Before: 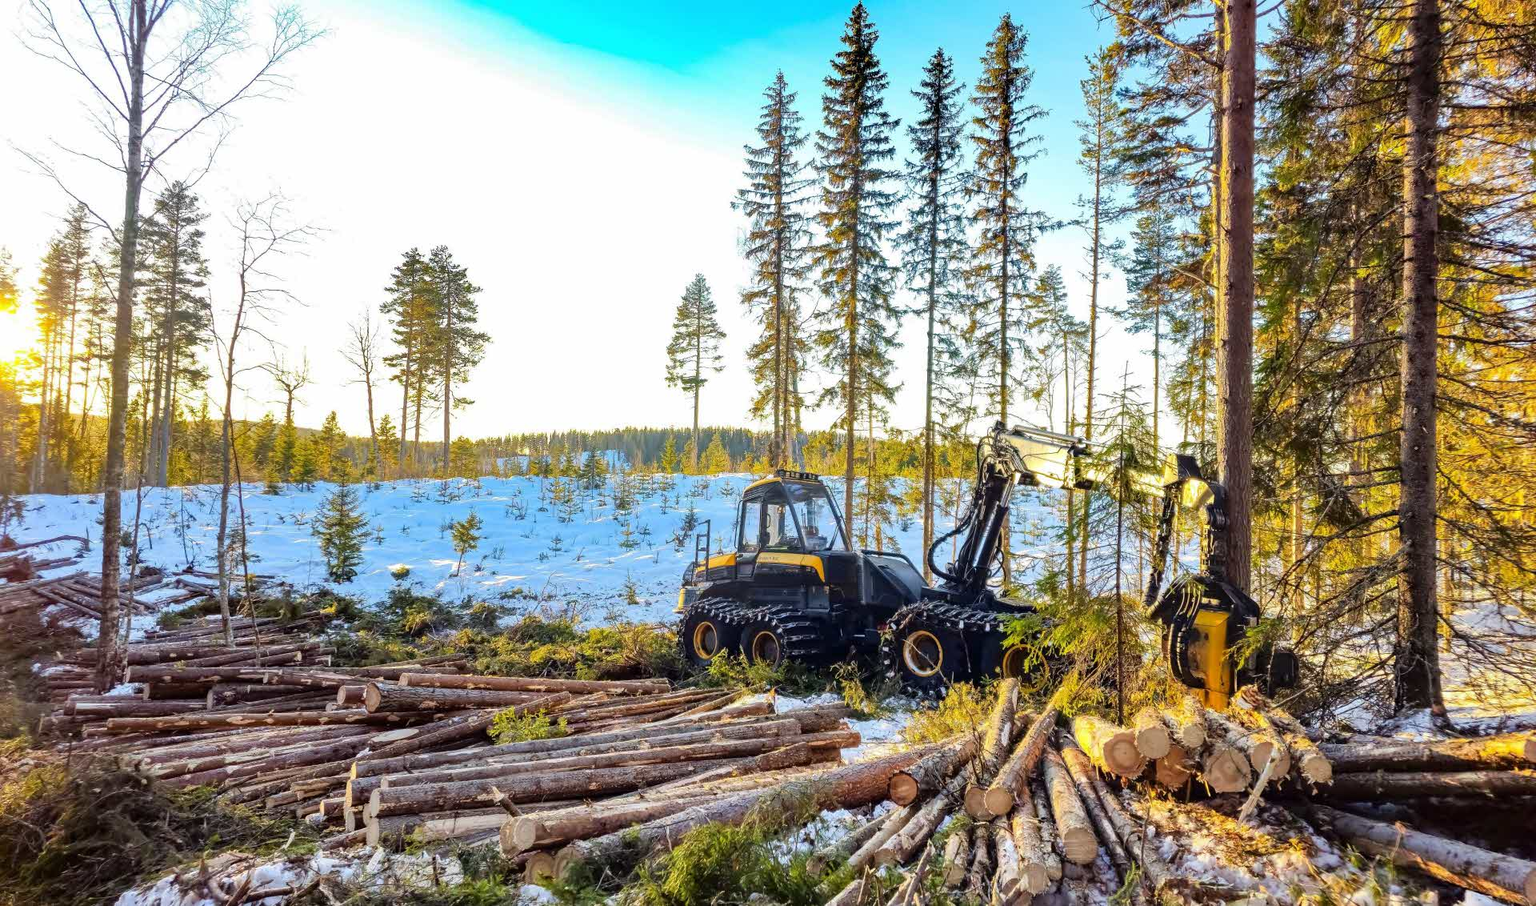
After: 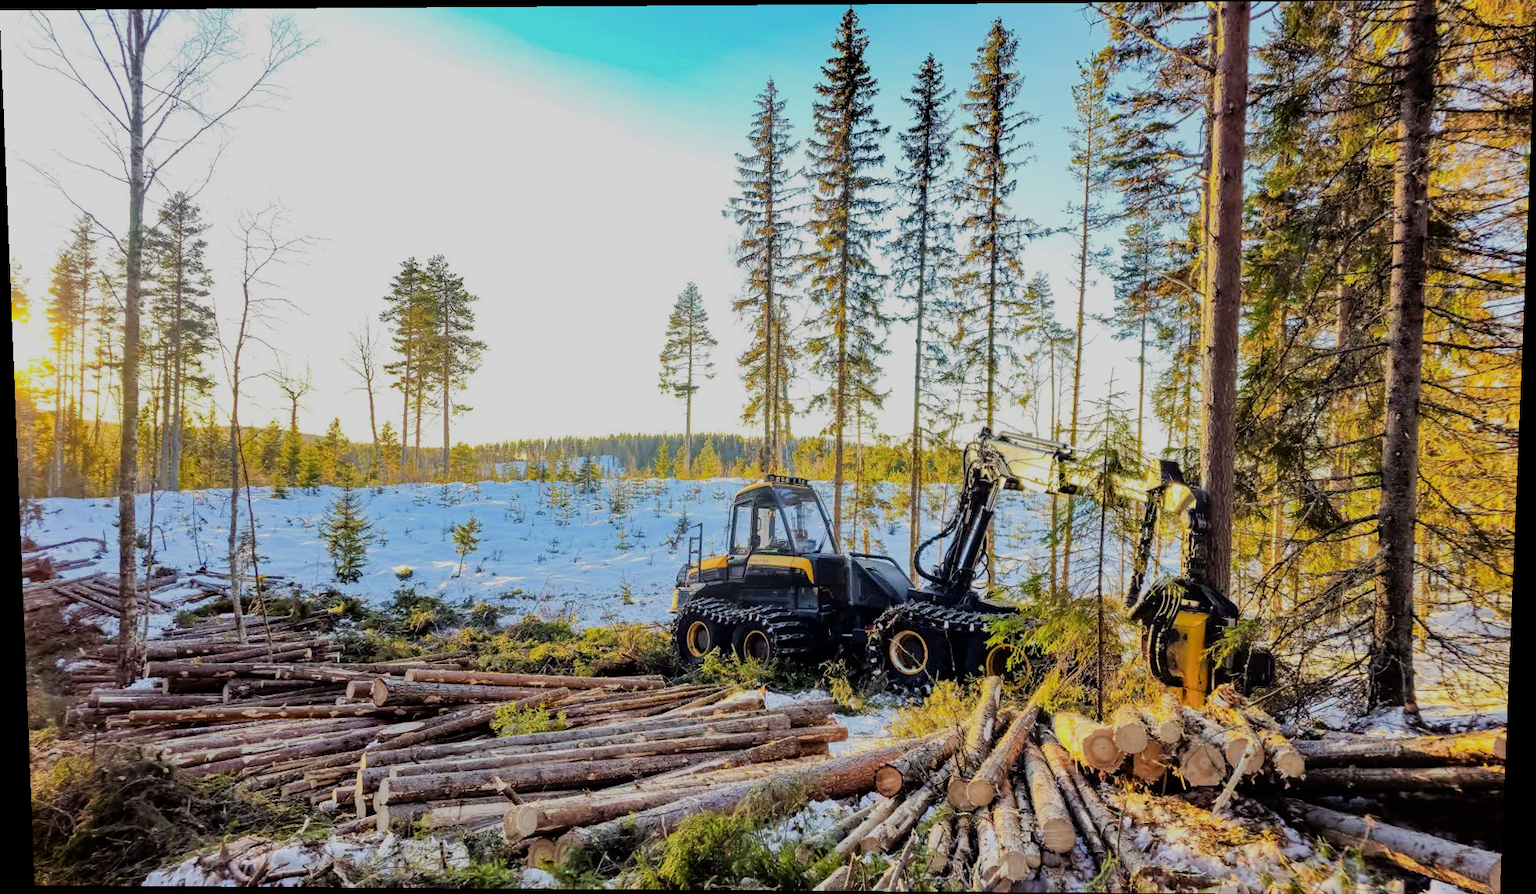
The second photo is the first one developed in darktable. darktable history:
filmic rgb: black relative exposure -7.65 EV, white relative exposure 4.56 EV, hardness 3.61
rotate and perspective: lens shift (vertical) 0.048, lens shift (horizontal) -0.024, automatic cropping off
